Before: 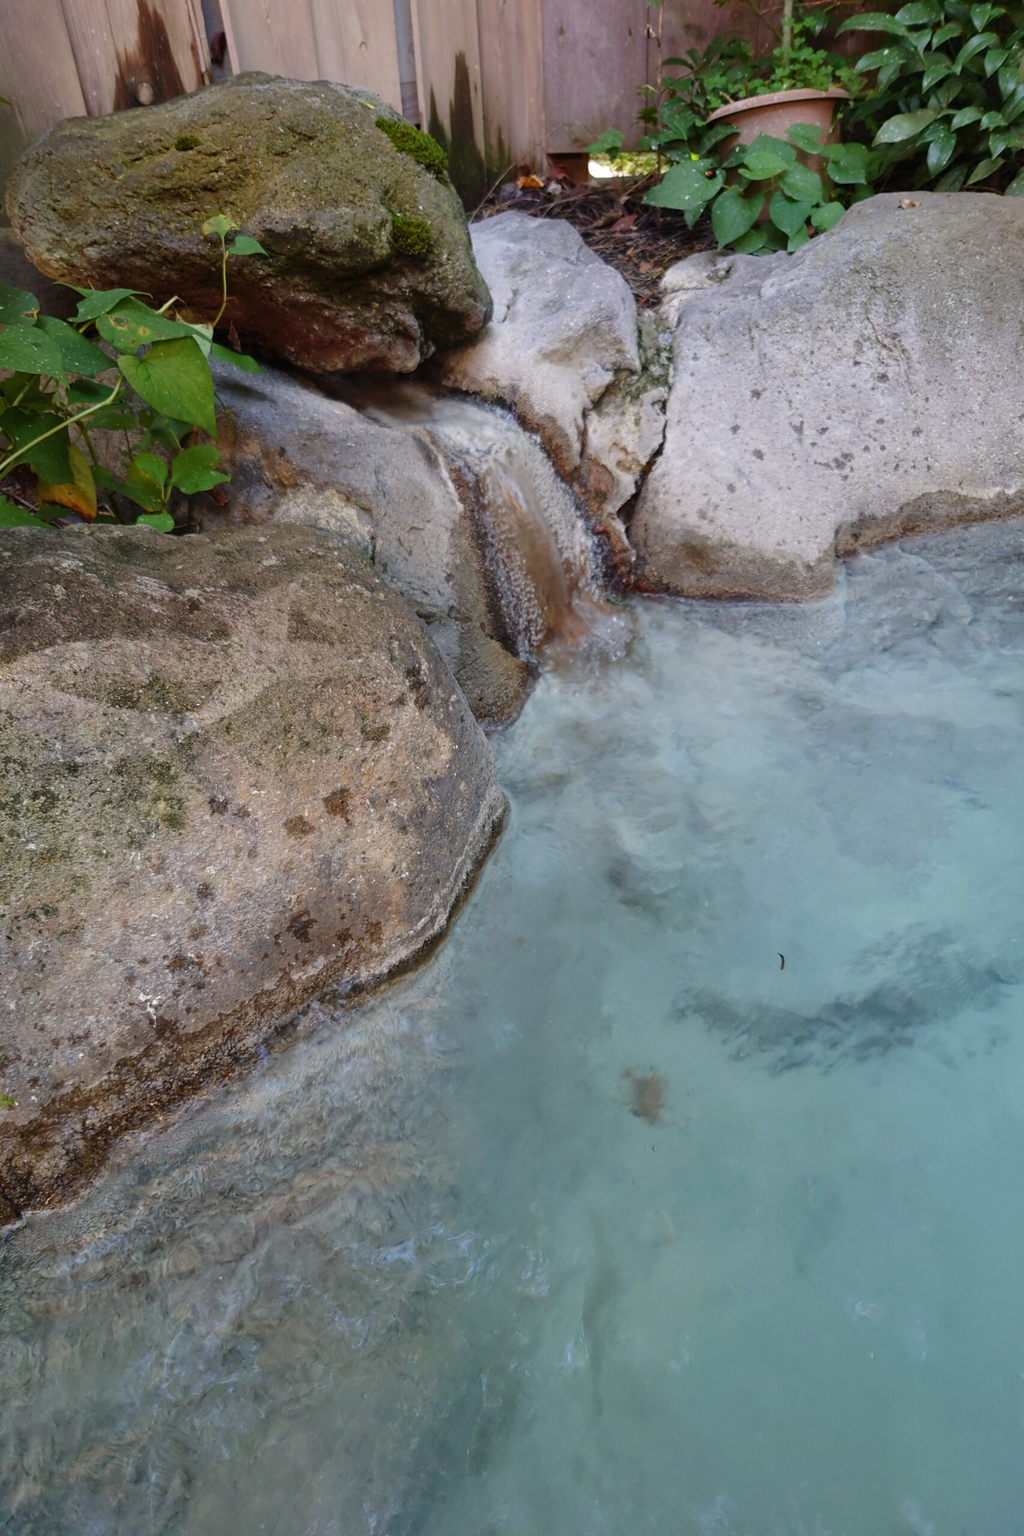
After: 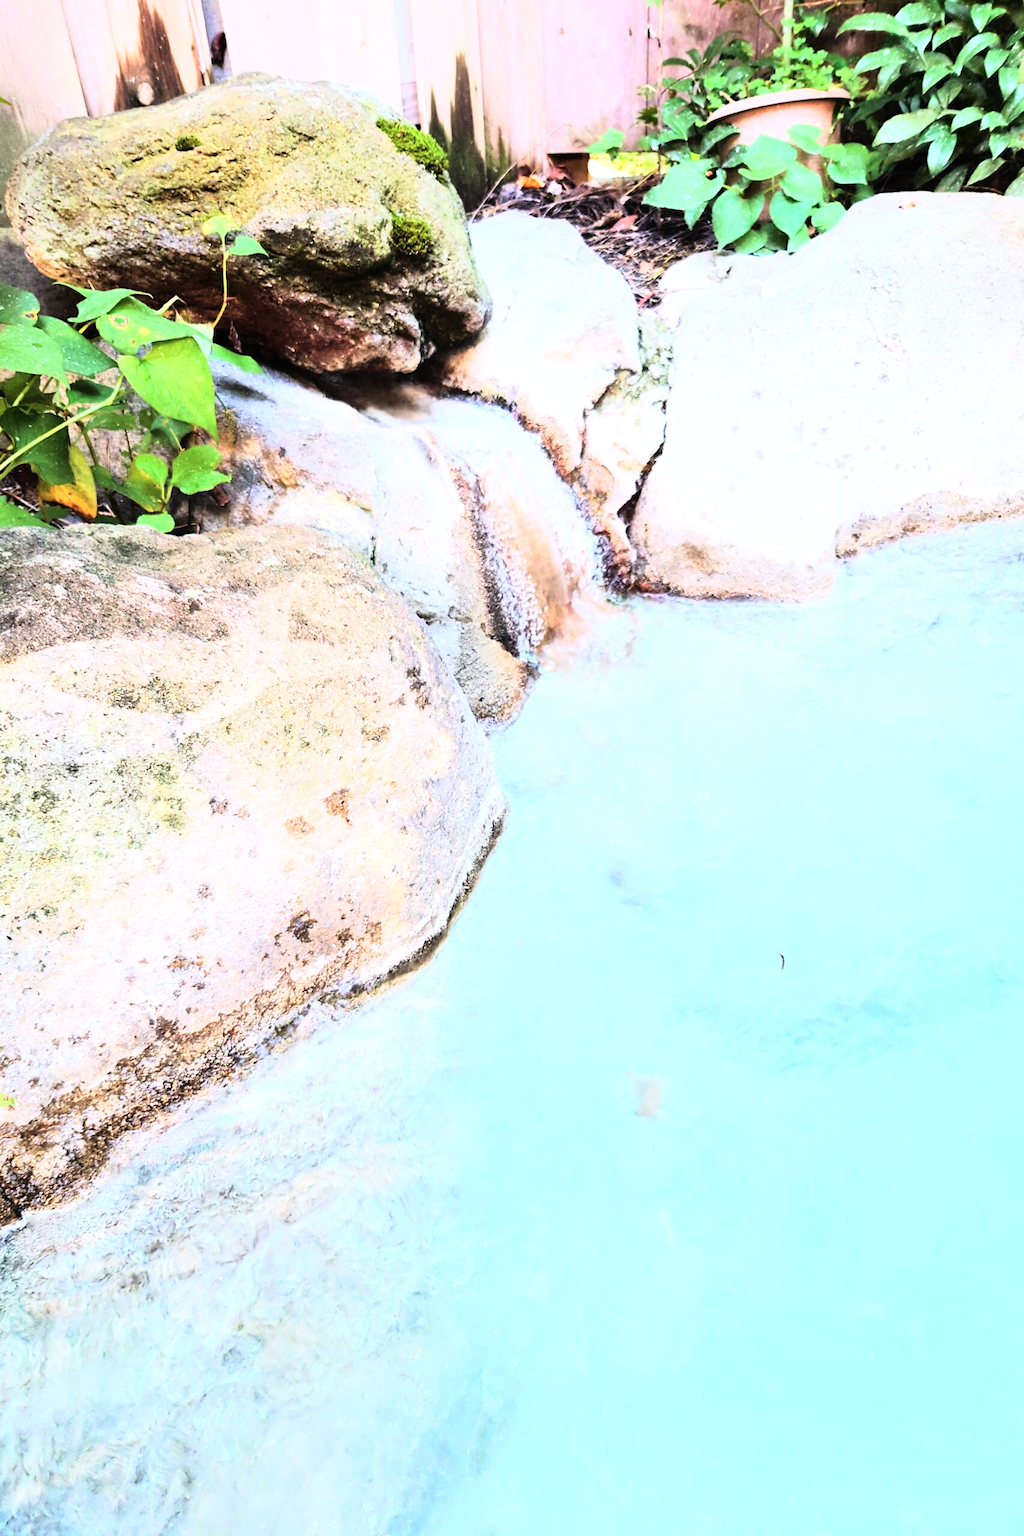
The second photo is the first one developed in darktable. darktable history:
color calibration: illuminant as shot in camera, x 0.358, y 0.373, temperature 4628.91 K
exposure: black level correction 0, exposure 1.45 EV, compensate exposure bias true, compensate highlight preservation false
white balance: red 0.978, blue 0.999
rgb curve: curves: ch0 [(0, 0) (0.21, 0.15) (0.24, 0.21) (0.5, 0.75) (0.75, 0.96) (0.89, 0.99) (1, 1)]; ch1 [(0, 0.02) (0.21, 0.13) (0.25, 0.2) (0.5, 0.67) (0.75, 0.9) (0.89, 0.97) (1, 1)]; ch2 [(0, 0.02) (0.21, 0.13) (0.25, 0.2) (0.5, 0.67) (0.75, 0.9) (0.89, 0.97) (1, 1)], compensate middle gray true
